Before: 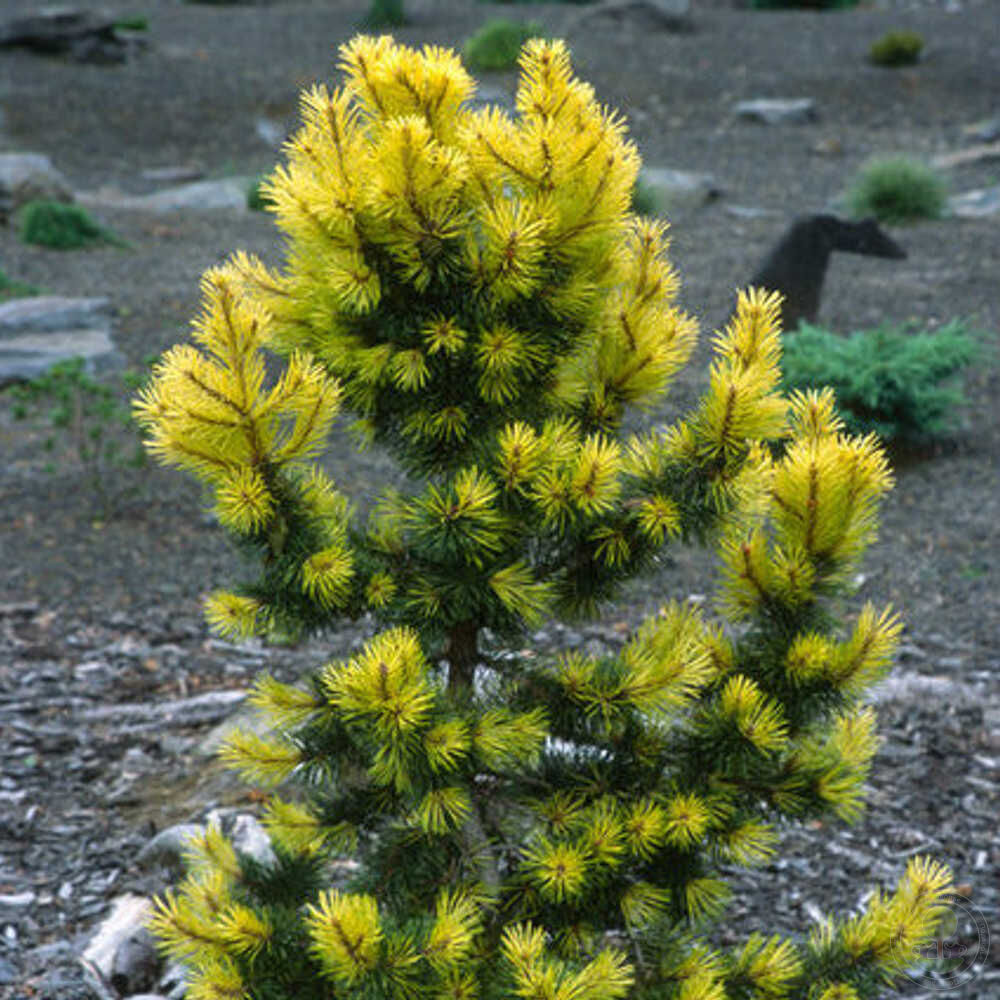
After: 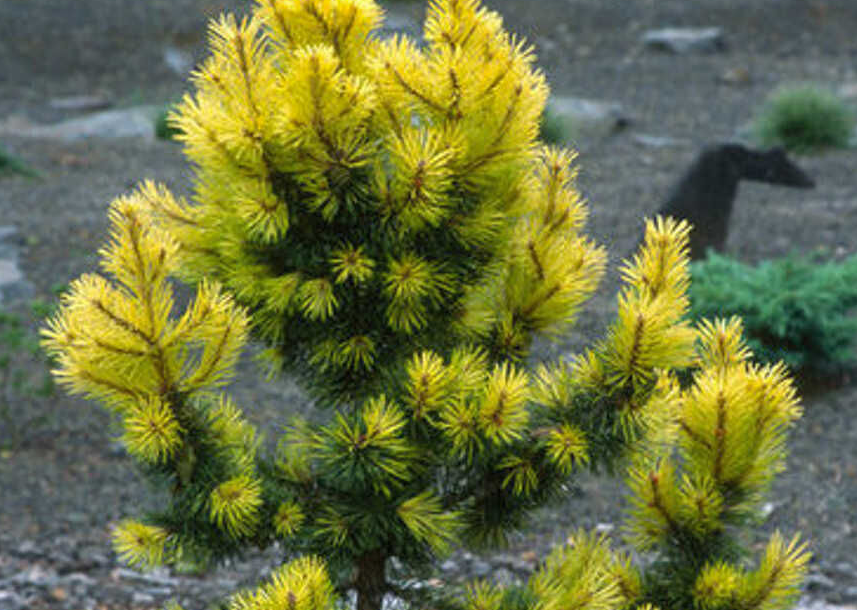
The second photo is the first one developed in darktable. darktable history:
shadows and highlights: shadows 25.06, highlights -23.42
crop and rotate: left 9.236%, top 7.178%, right 5.039%, bottom 31.769%
